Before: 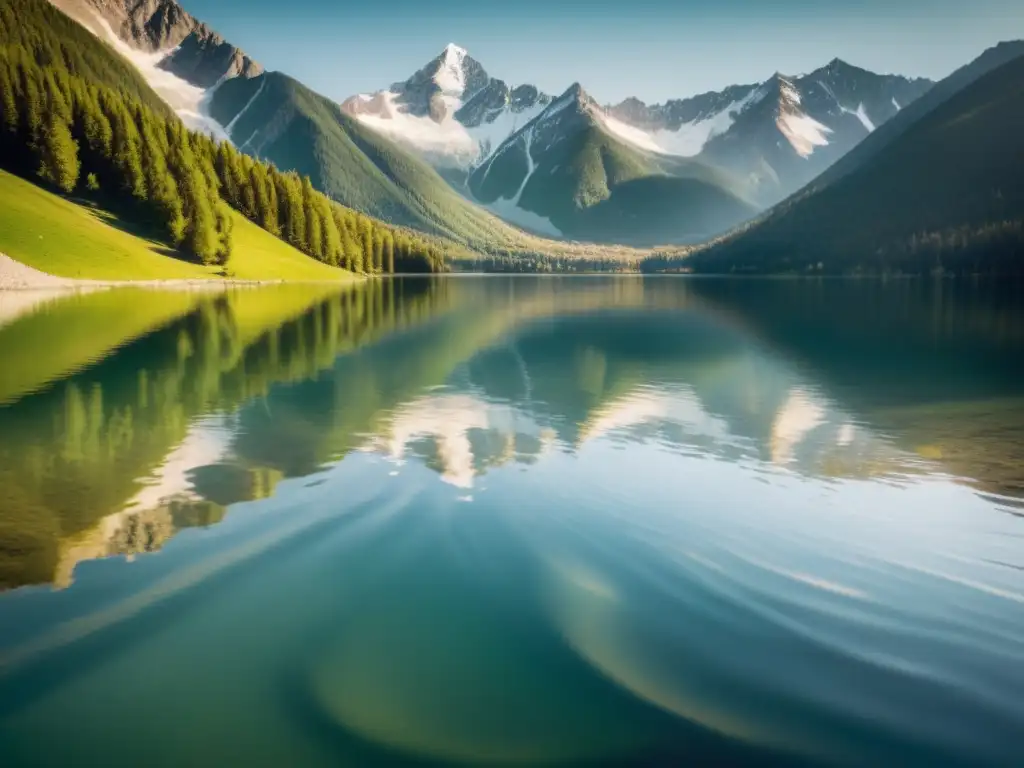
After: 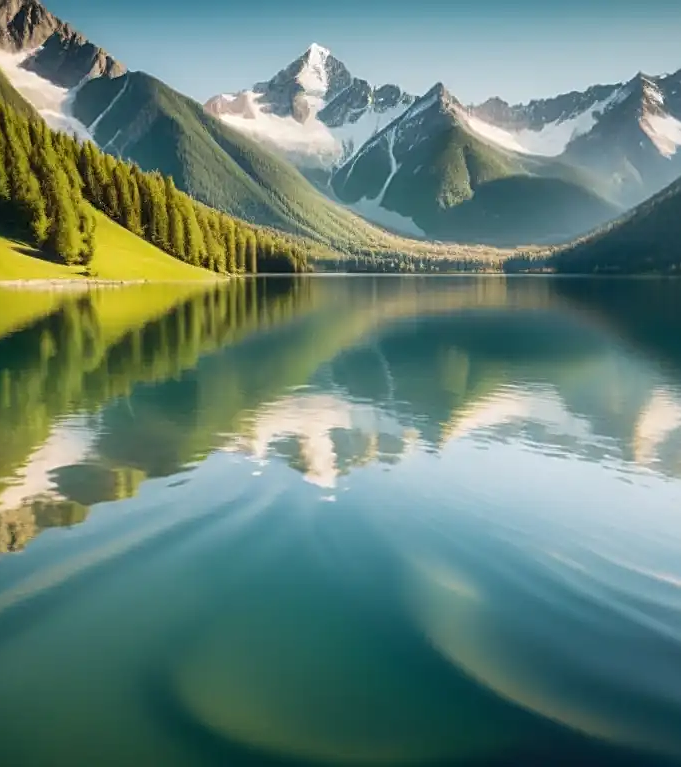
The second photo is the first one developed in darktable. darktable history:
sharpen: on, module defaults
crop and rotate: left 13.459%, right 19.946%
